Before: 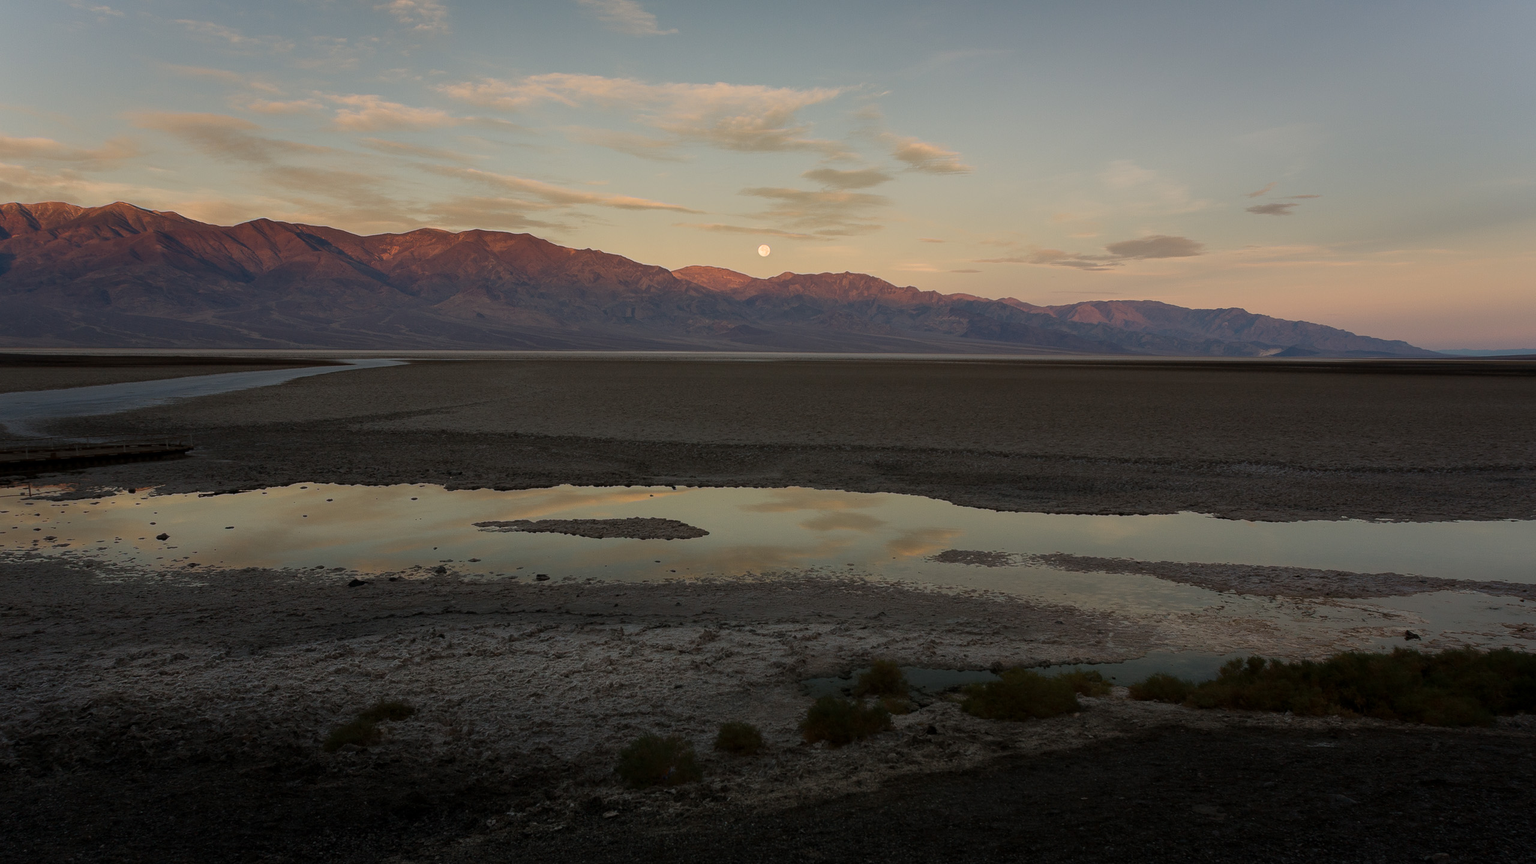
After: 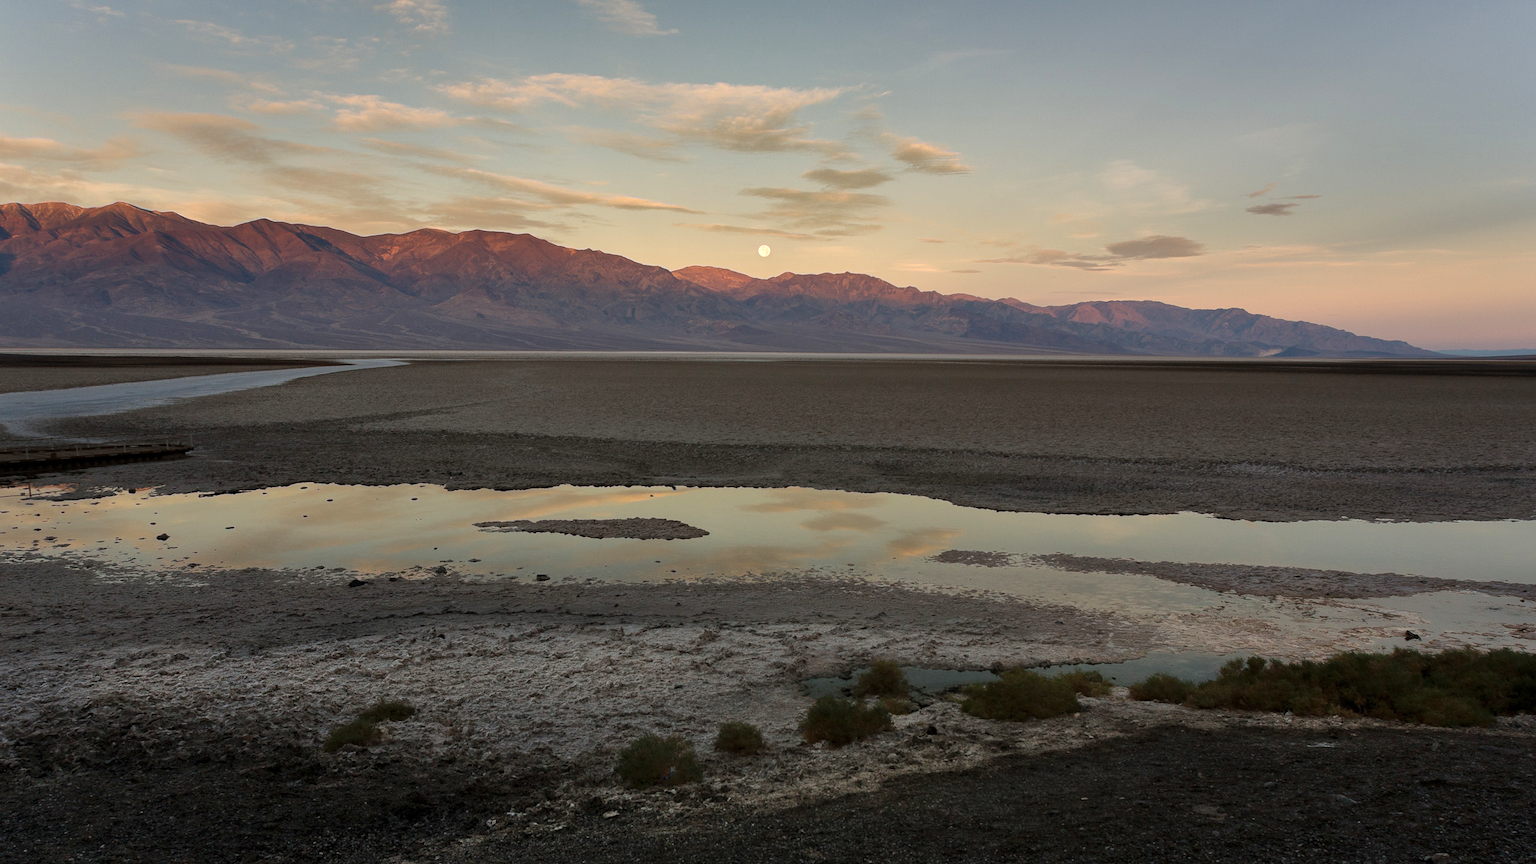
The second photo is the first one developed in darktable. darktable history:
exposure: exposure 0.507 EV, compensate highlight preservation false
shadows and highlights: shadows 53, soften with gaussian
